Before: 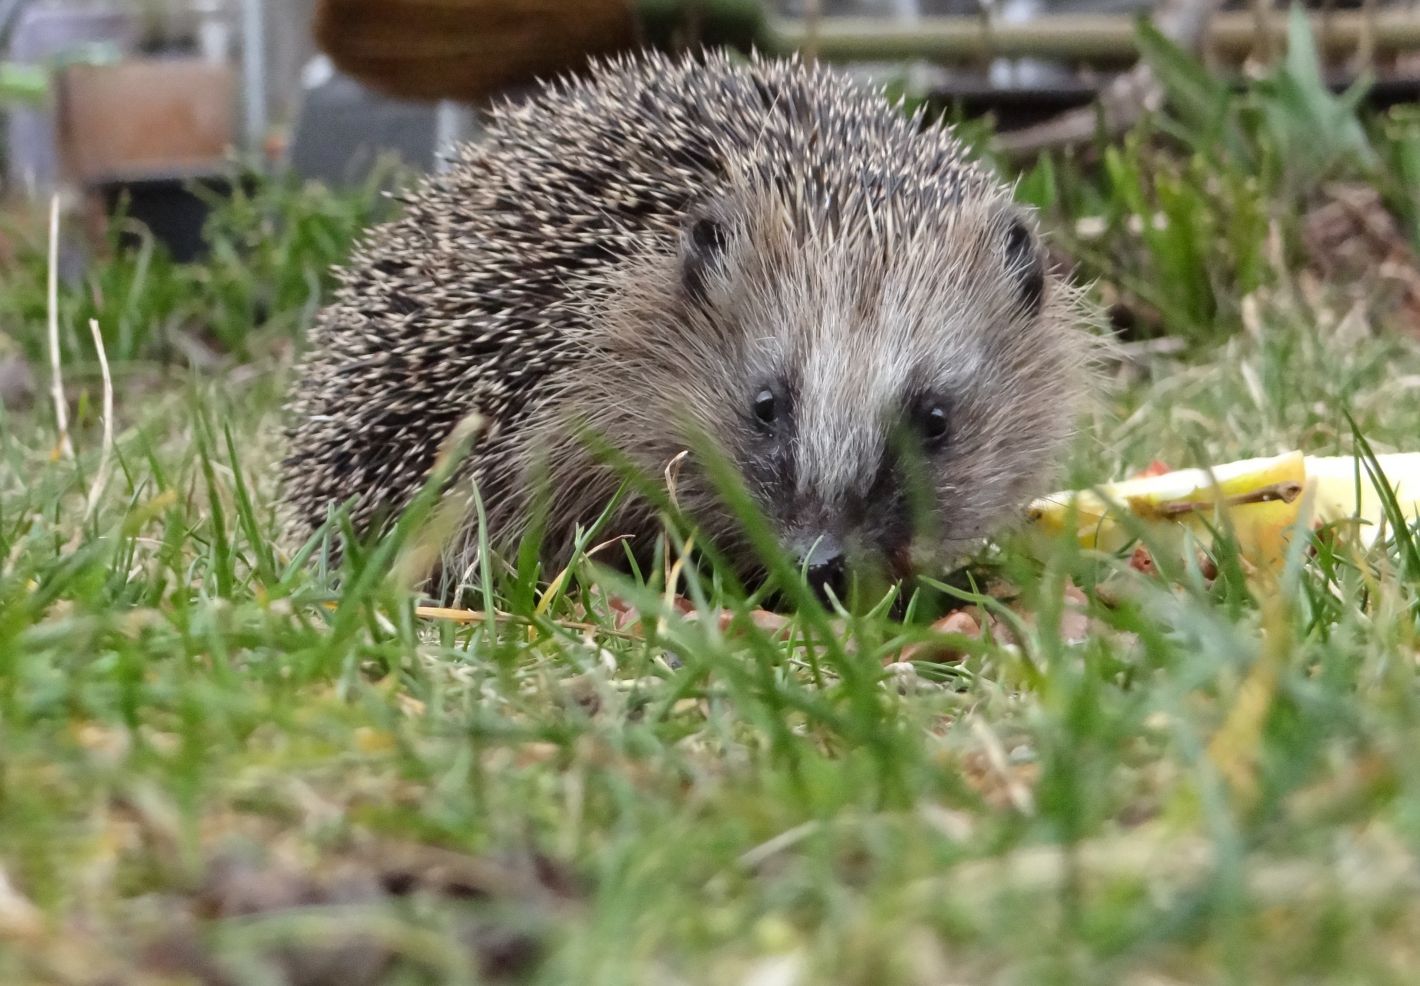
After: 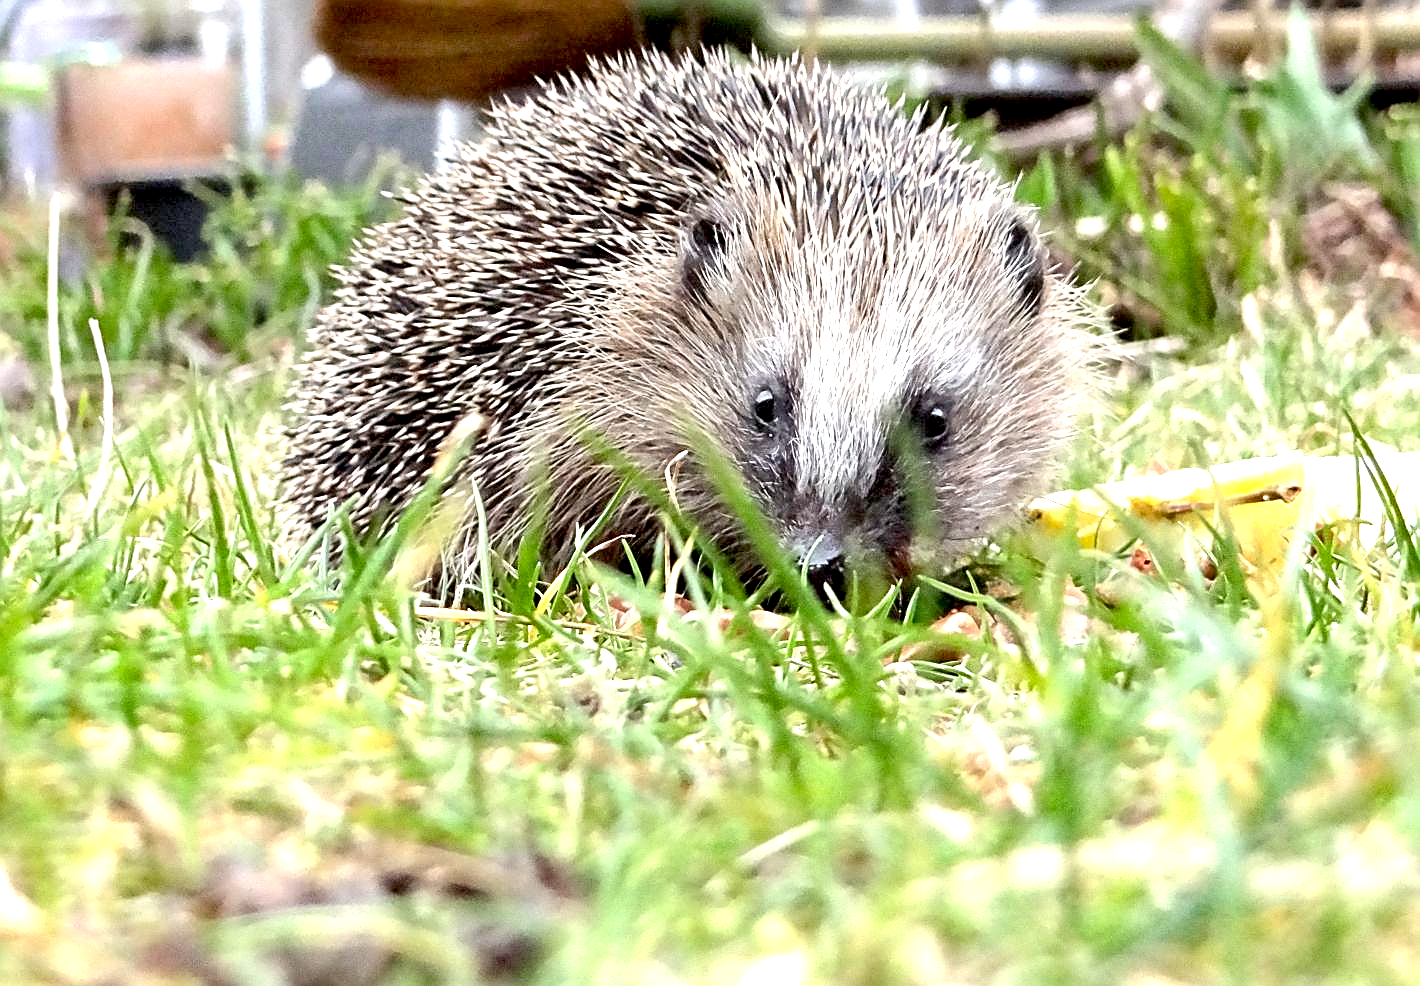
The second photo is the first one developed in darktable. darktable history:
exposure: black level correction 0.009, exposure 1.425 EV, compensate highlight preservation false
sharpen: amount 1
